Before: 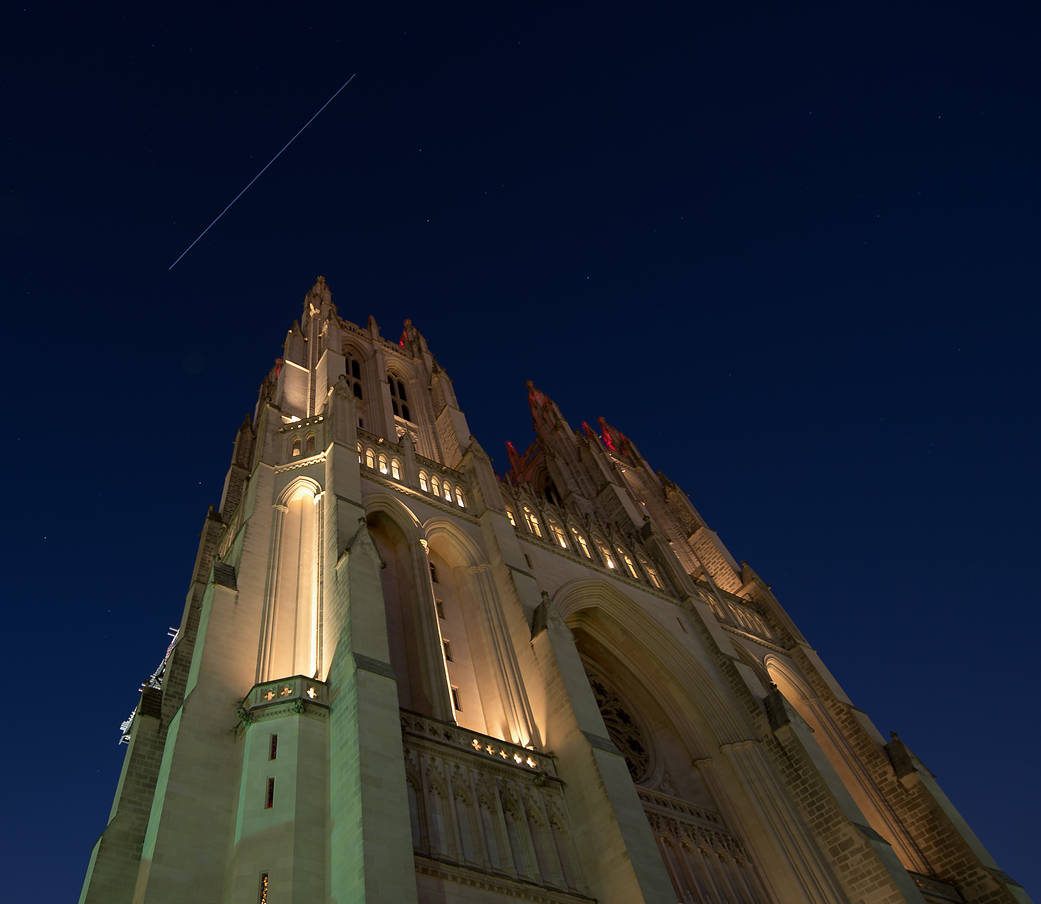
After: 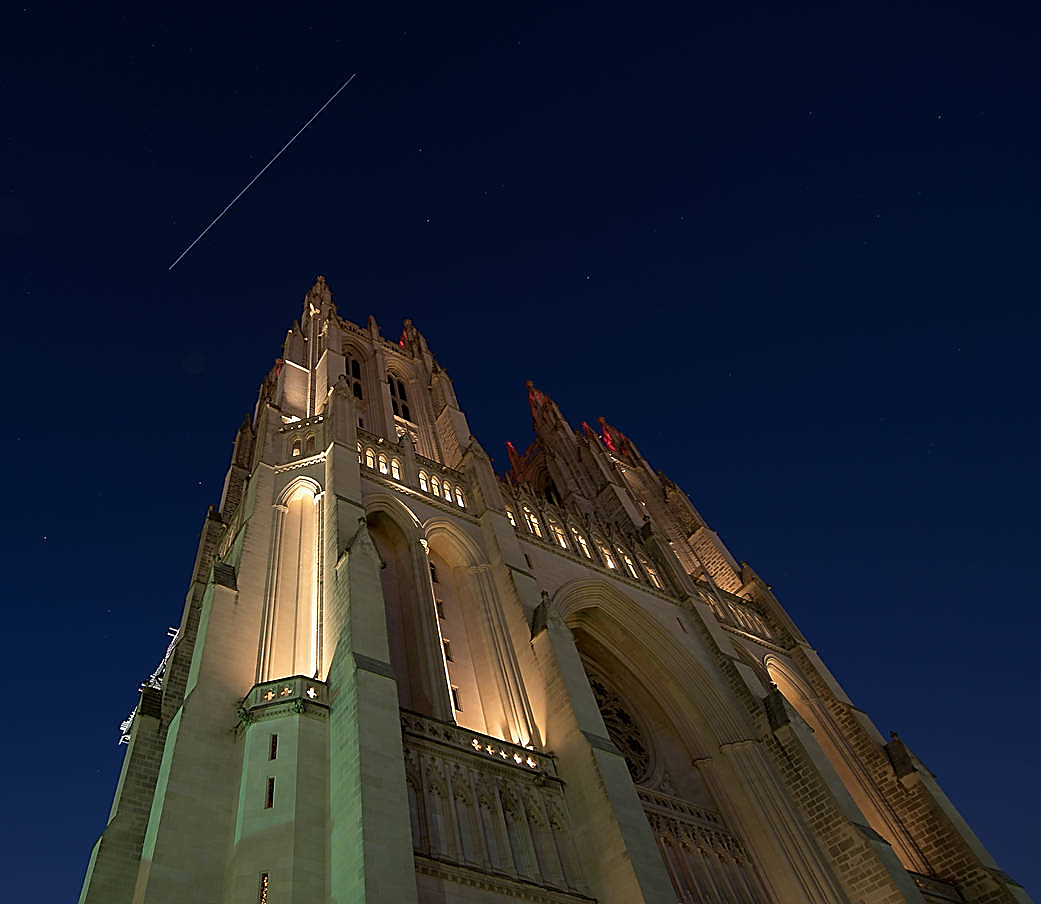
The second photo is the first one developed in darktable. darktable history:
sharpen: radius 1.429, amount 1.246, threshold 0.758
